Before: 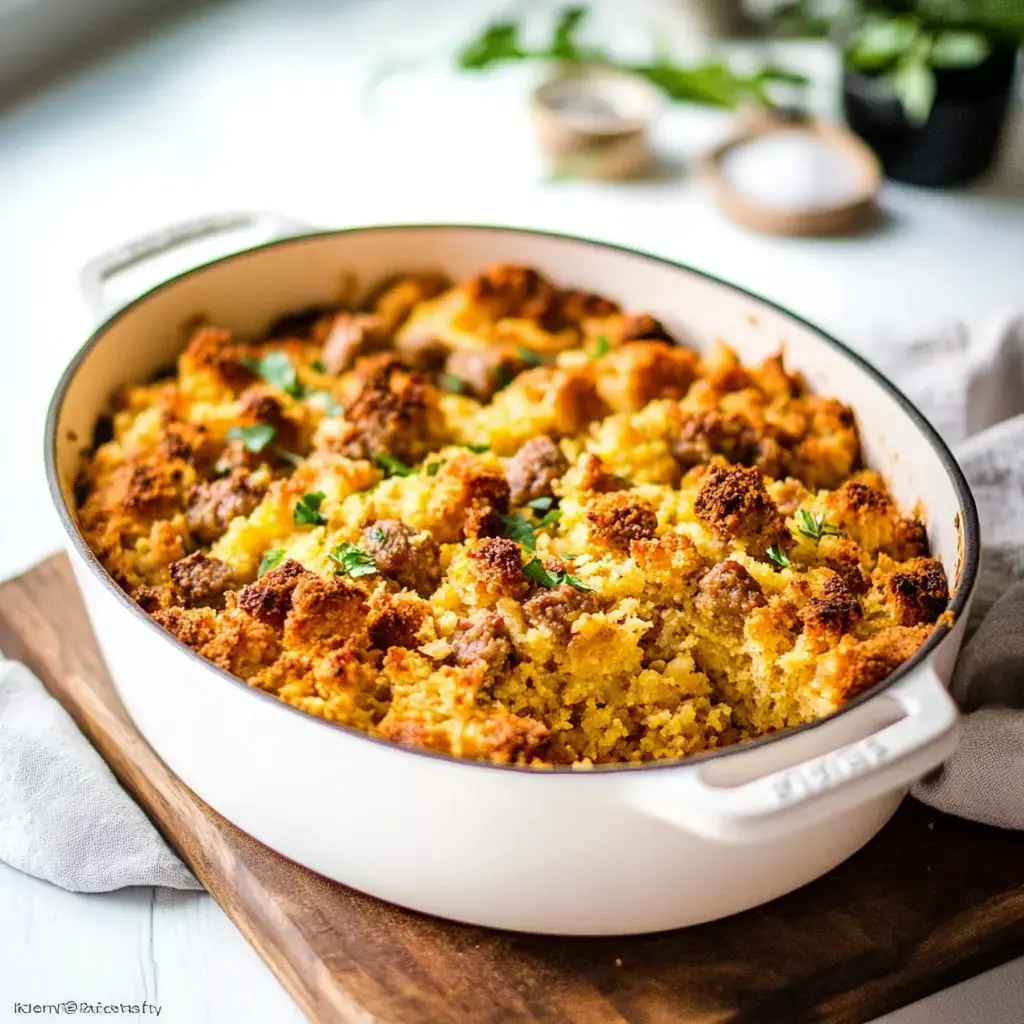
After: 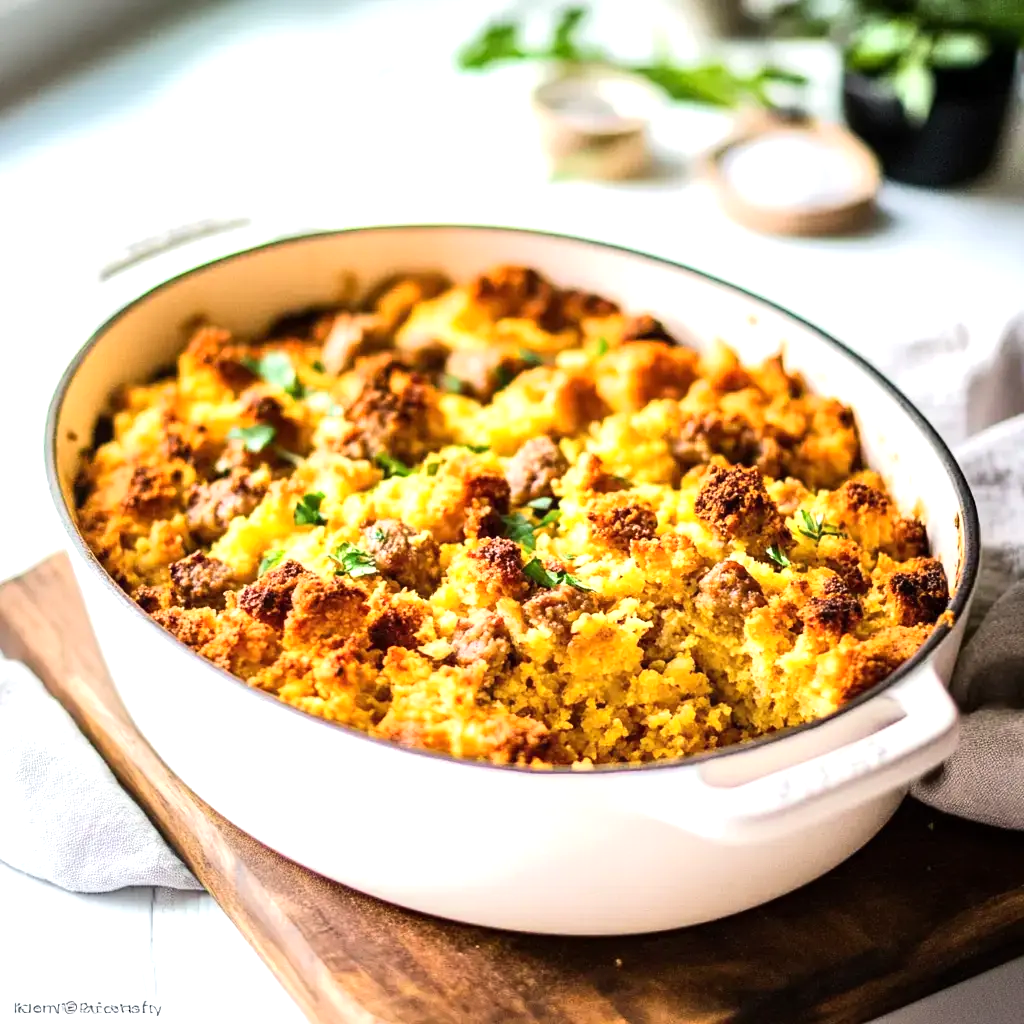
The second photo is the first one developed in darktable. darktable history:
tone equalizer: -8 EV 0 EV, -7 EV -0.003 EV, -6 EV 0.003 EV, -5 EV -0.068 EV, -4 EV -0.111 EV, -3 EV -0.177 EV, -2 EV 0.251 EV, -1 EV 0.726 EV, +0 EV 0.475 EV, smoothing diameter 24.82%, edges refinement/feathering 8.99, preserve details guided filter
